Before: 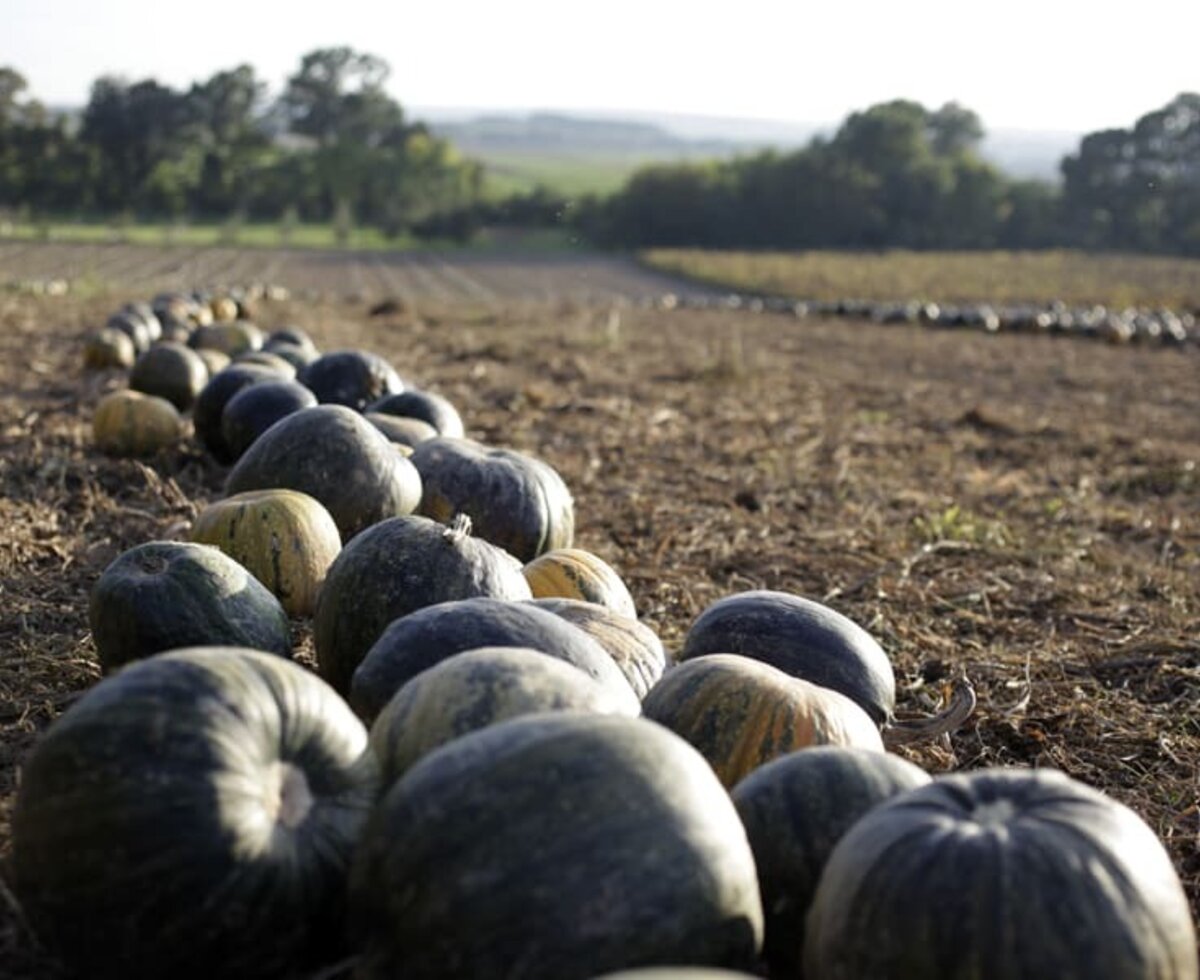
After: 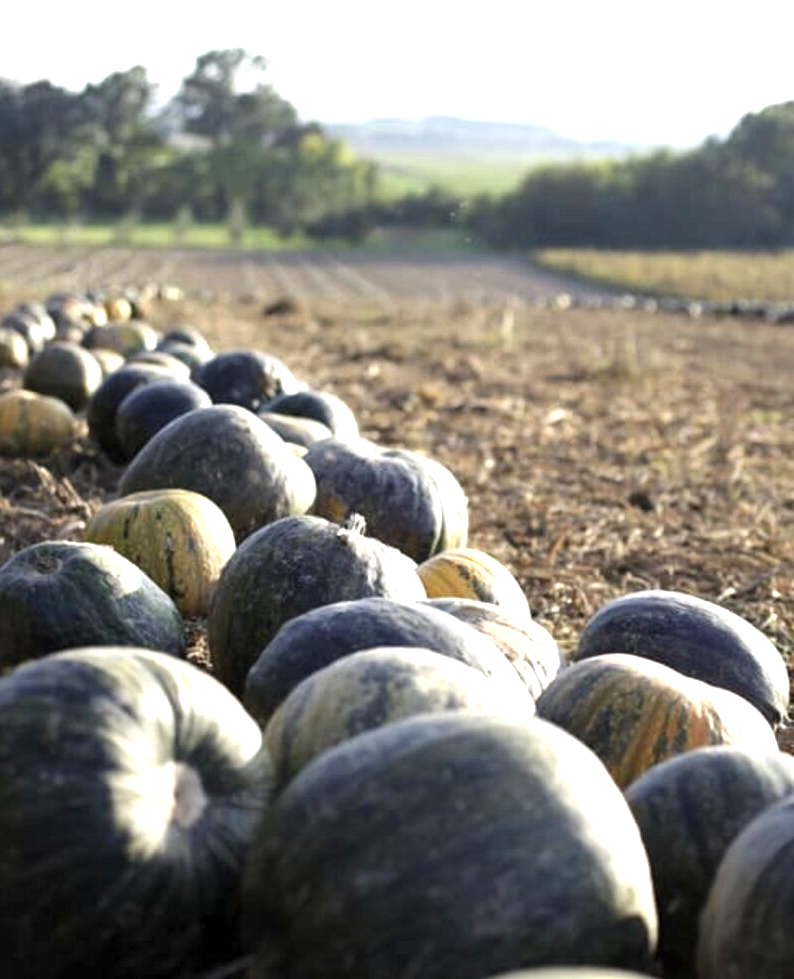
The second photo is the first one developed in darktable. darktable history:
crop and rotate: left 8.891%, right 24.889%
exposure: black level correction 0, exposure 0.897 EV, compensate highlight preservation false
